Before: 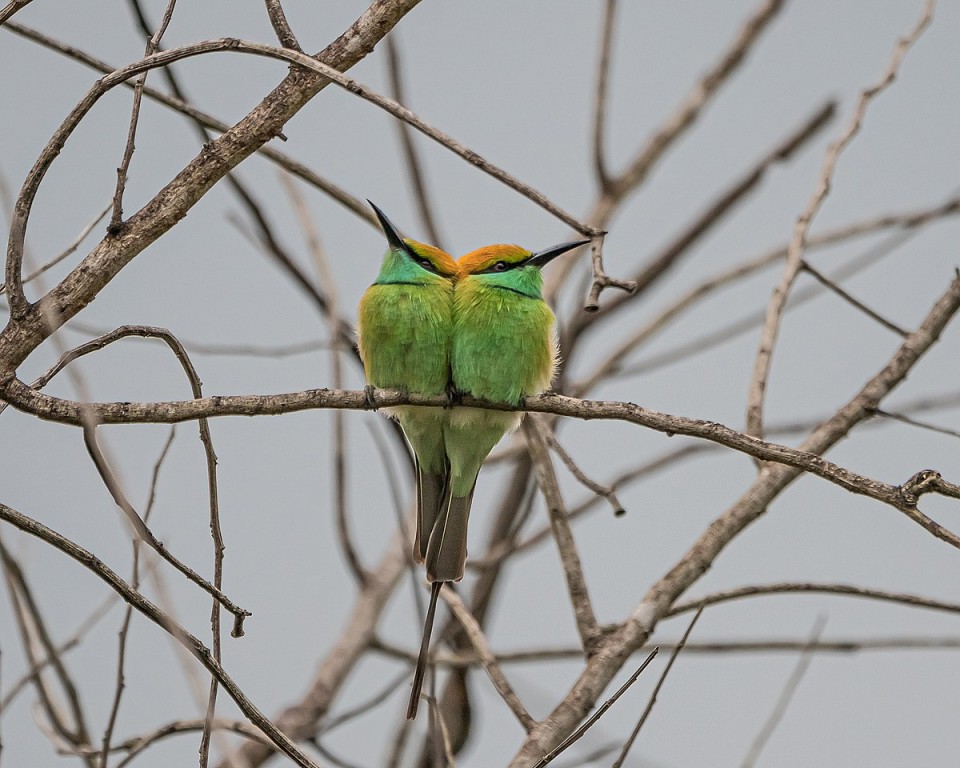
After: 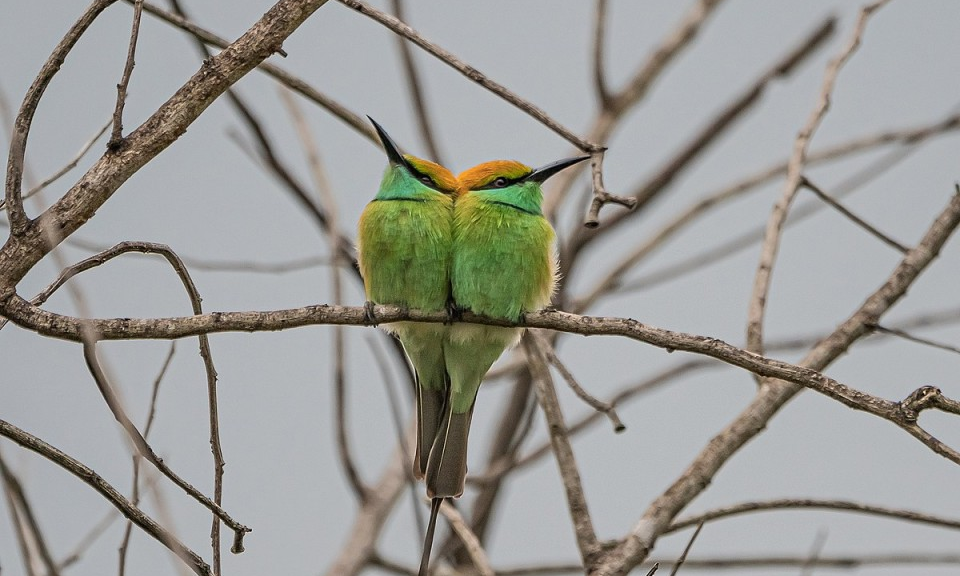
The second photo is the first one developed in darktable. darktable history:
crop: top 11.029%, bottom 13.875%
